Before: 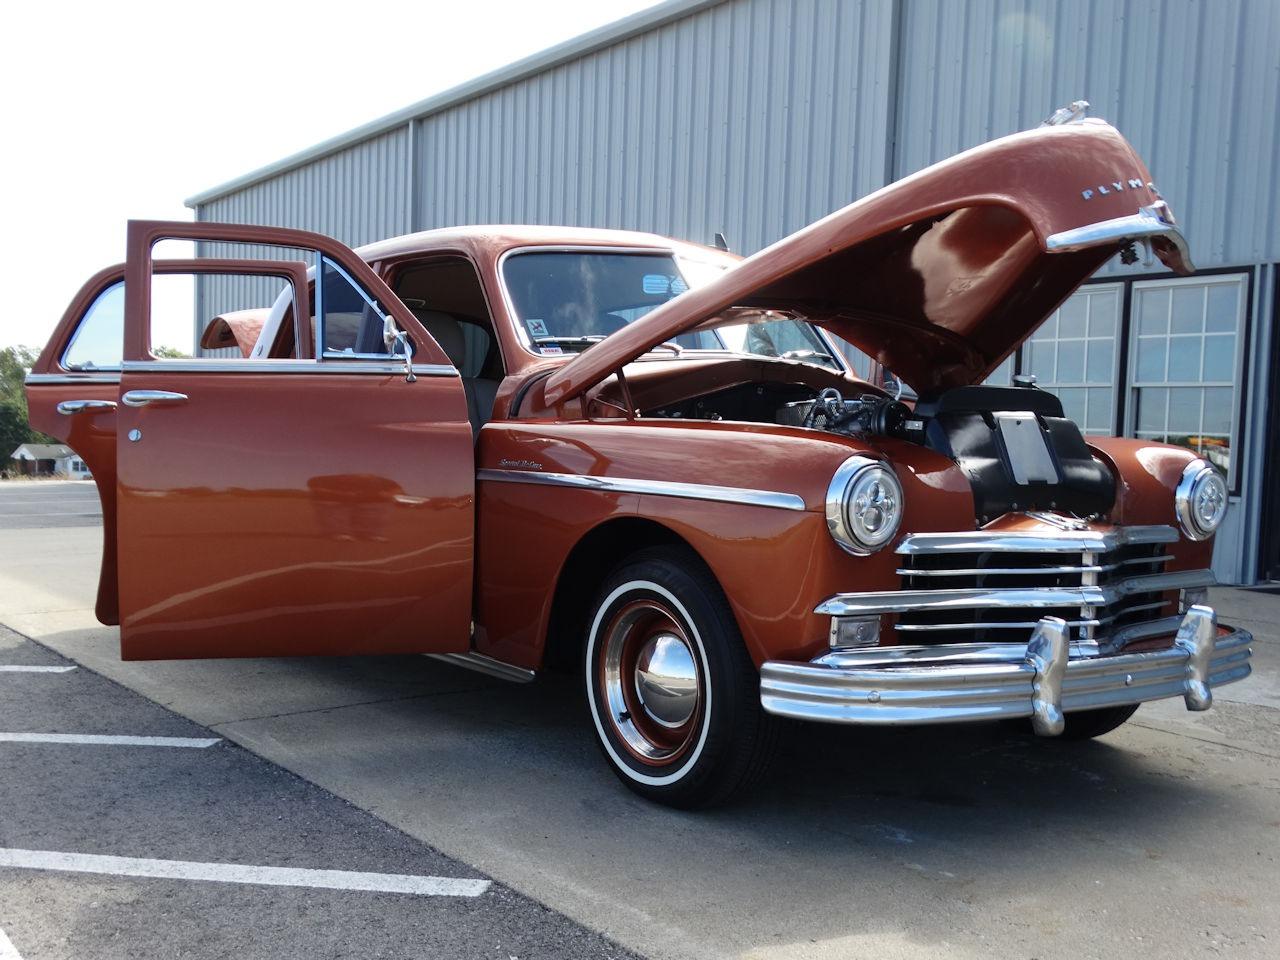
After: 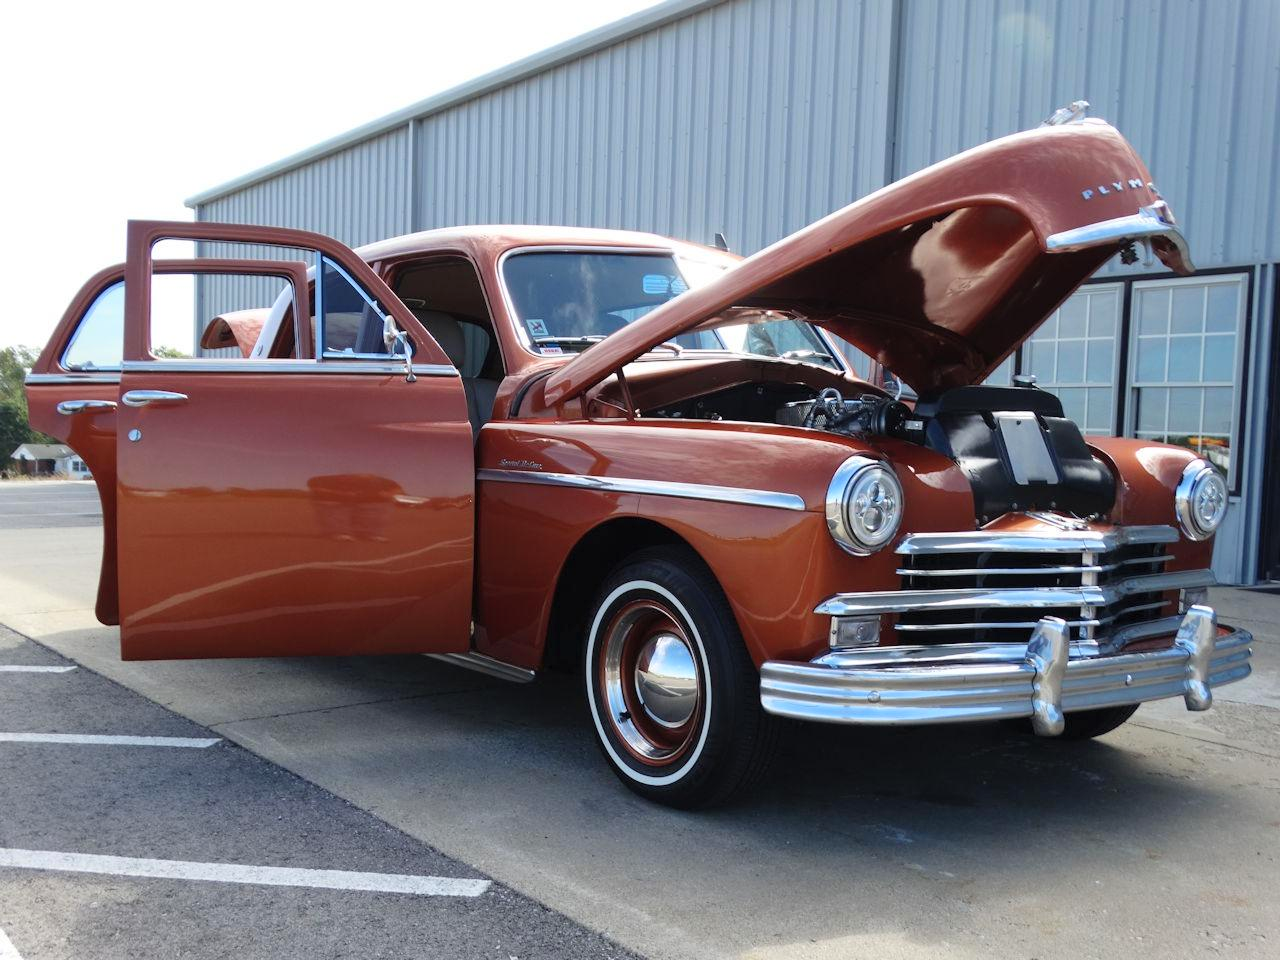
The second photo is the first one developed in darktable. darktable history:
contrast brightness saturation: contrast 0.031, brightness 0.06, saturation 0.123
